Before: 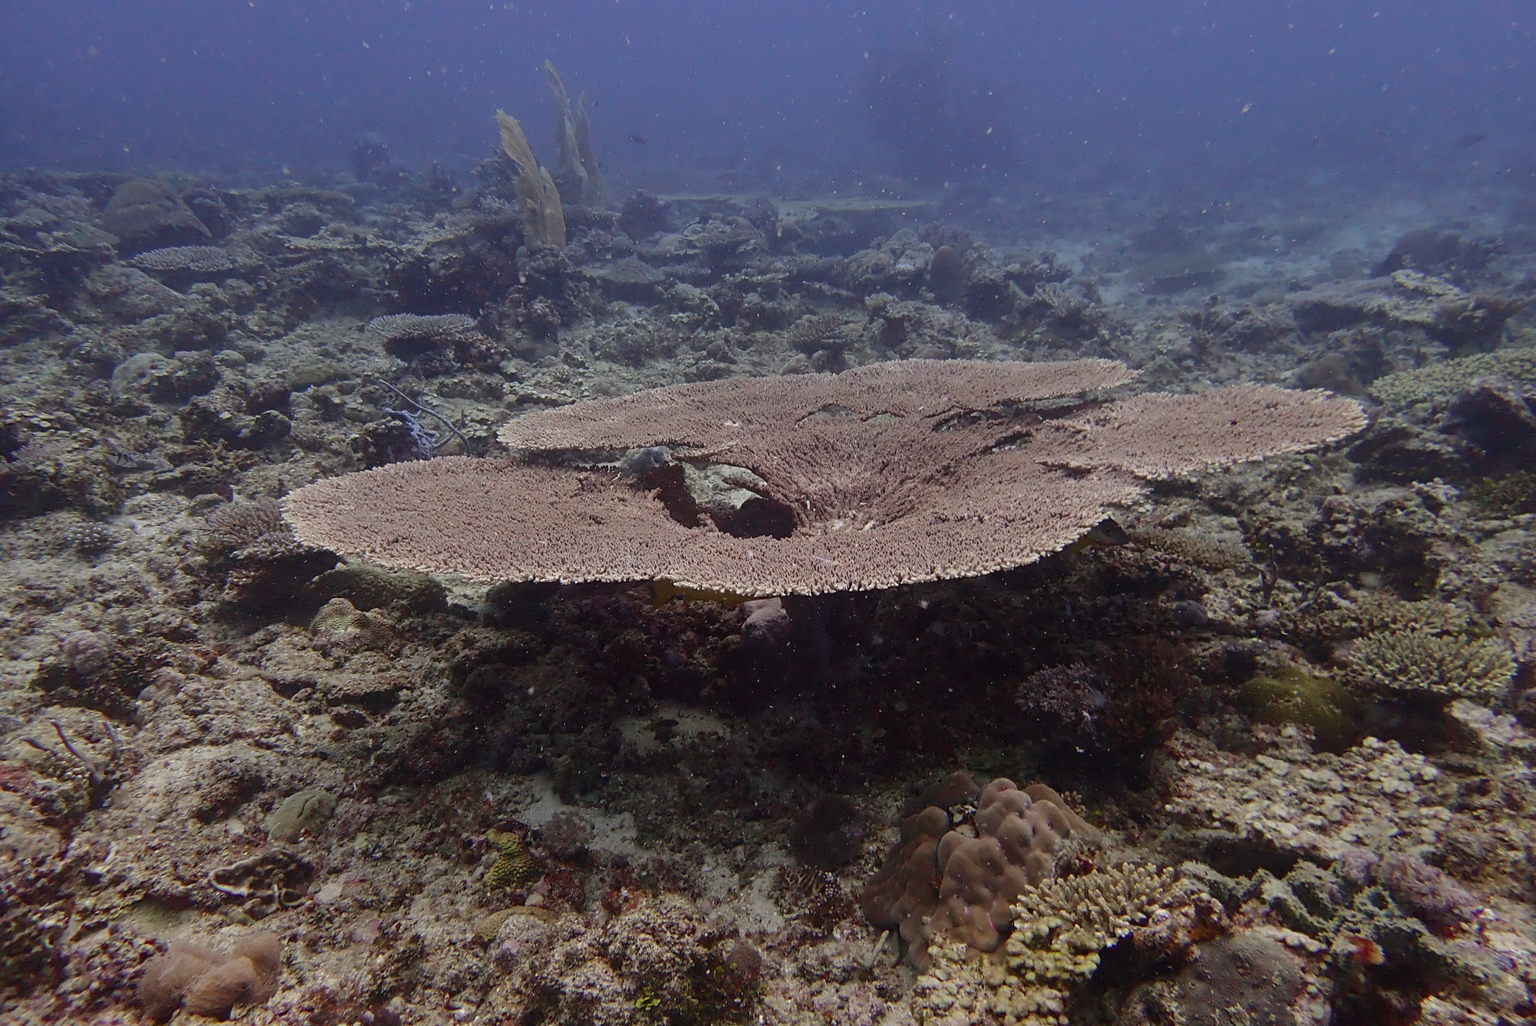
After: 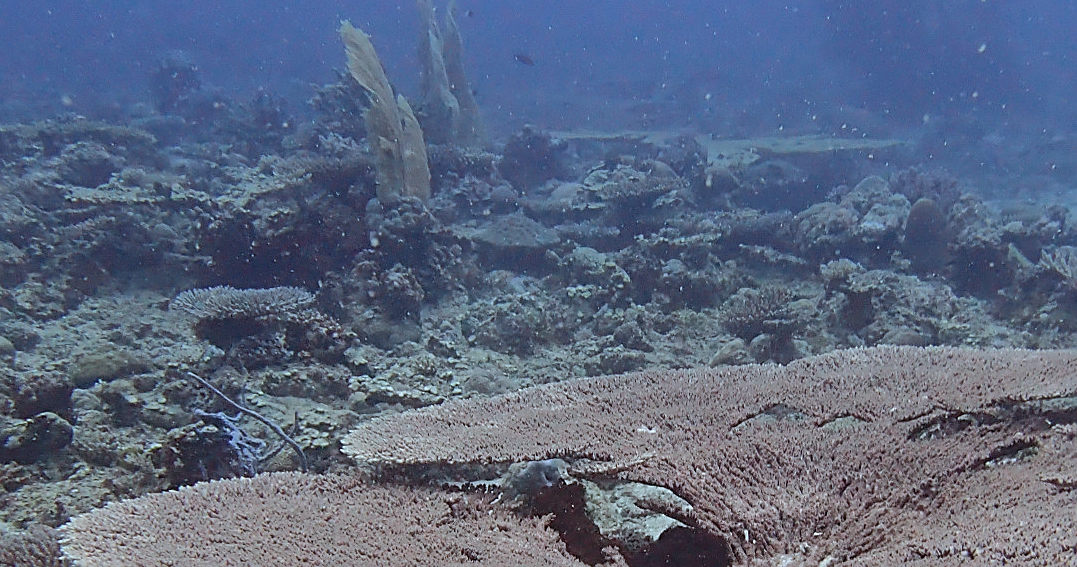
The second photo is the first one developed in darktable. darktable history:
crop: left 15.347%, top 9.198%, right 30.773%, bottom 48.313%
color correction: highlights a* -12.26, highlights b* -17.95, saturation 0.71
color balance rgb: linear chroma grading › global chroma 8.906%, perceptual saturation grading › global saturation 29.692%, perceptual brilliance grading › mid-tones 10.691%, perceptual brilliance grading › shadows 15.648%
sharpen: on, module defaults
